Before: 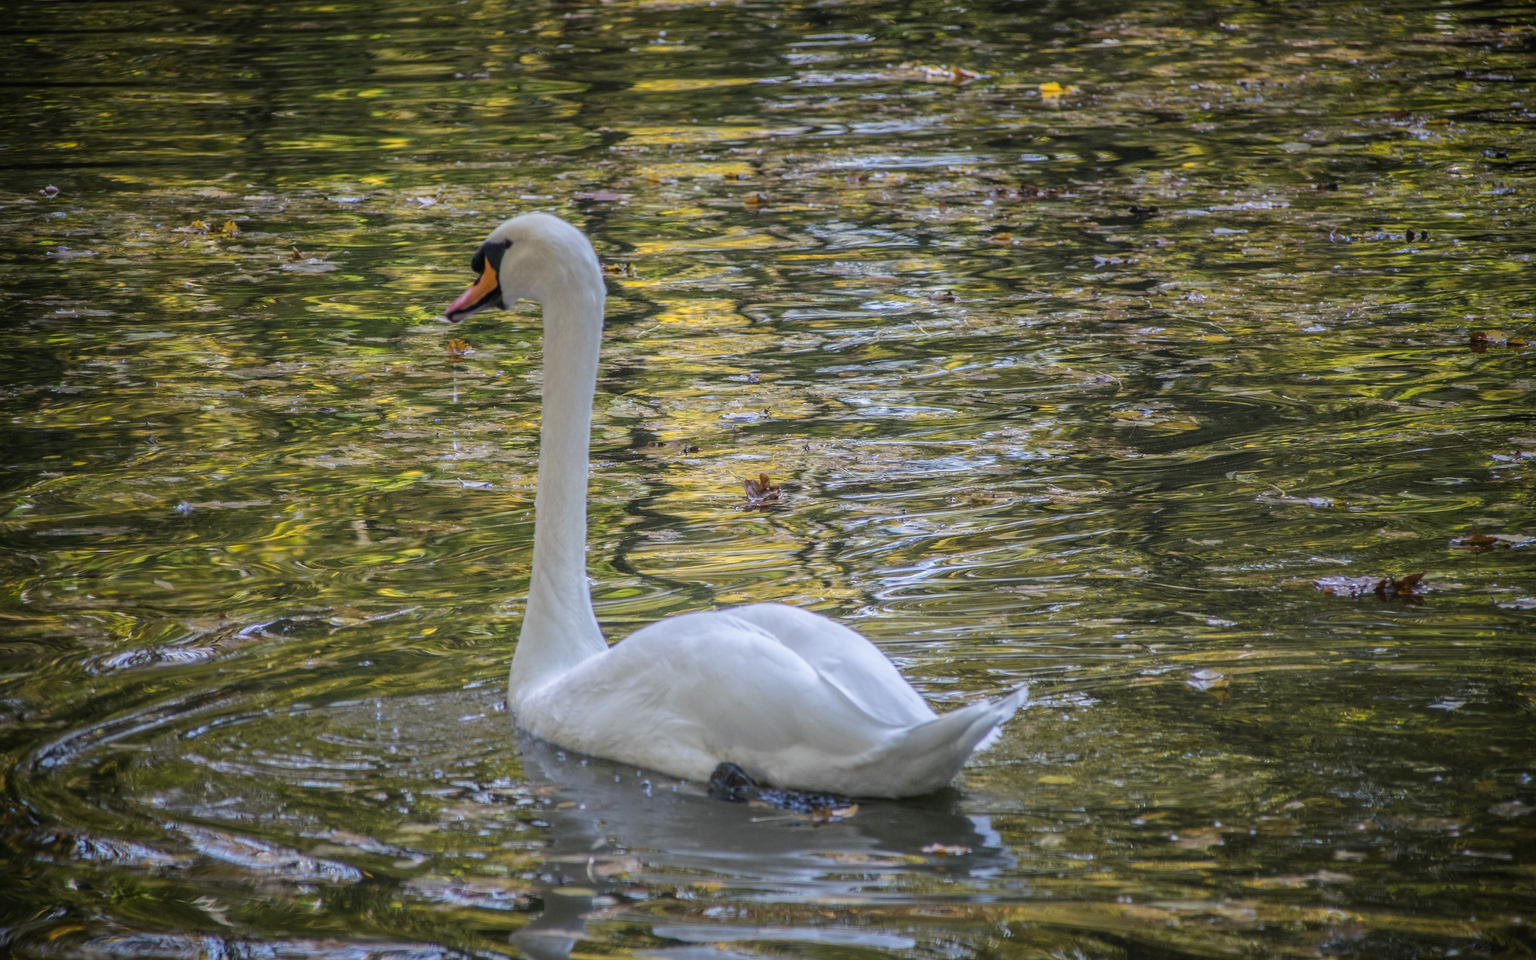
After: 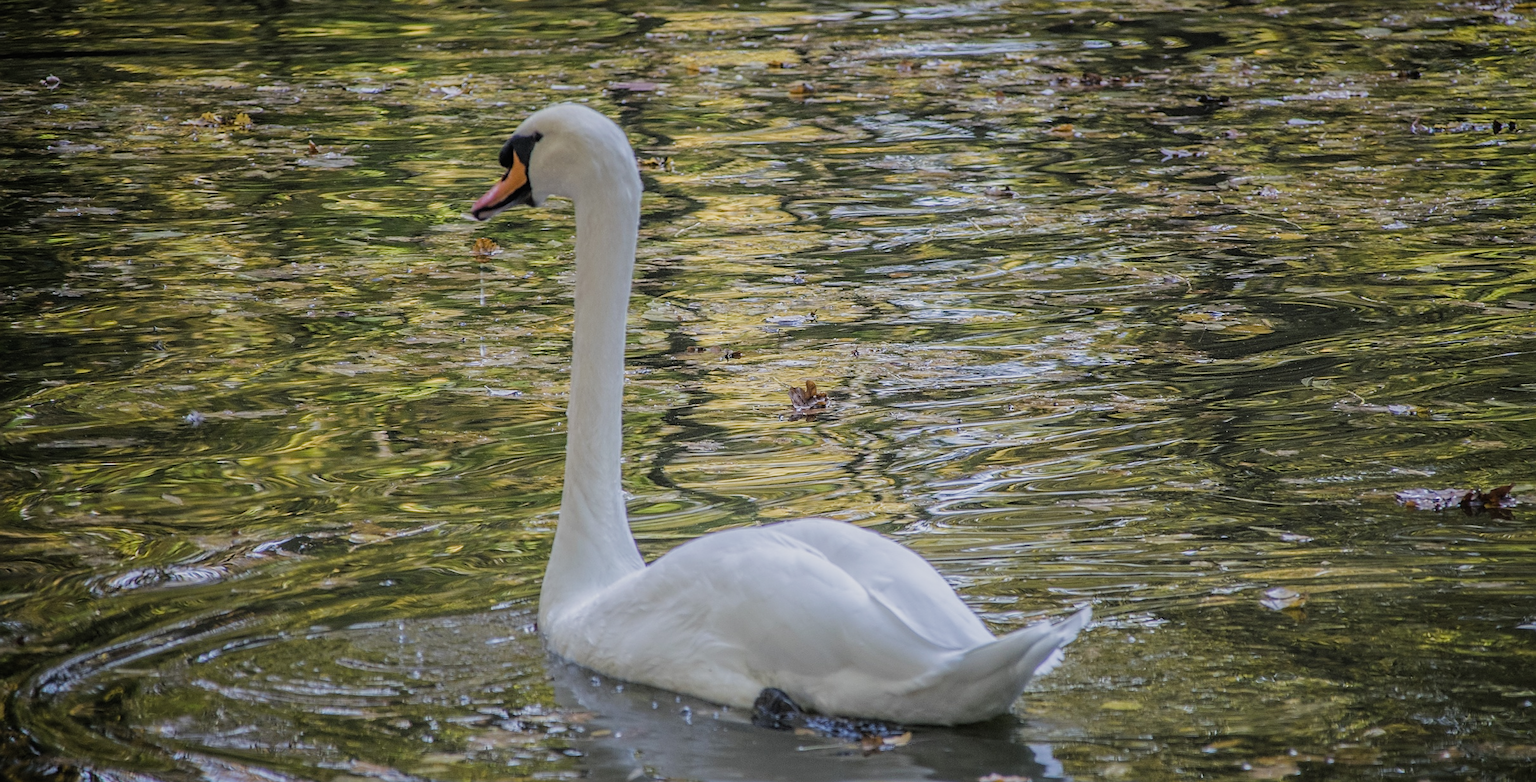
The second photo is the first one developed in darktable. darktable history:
filmic rgb: middle gray luminance 18.39%, black relative exposure -11.21 EV, white relative exposure 3.7 EV, target black luminance 0%, hardness 5.86, latitude 58%, contrast 0.964, shadows ↔ highlights balance 49.83%, color science v4 (2020)
exposure: black level correction -0.002, exposure 0.04 EV, compensate exposure bias true, compensate highlight preservation false
sharpen: on, module defaults
crop and rotate: angle 0.092°, top 11.972%, right 5.688%, bottom 11.174%
